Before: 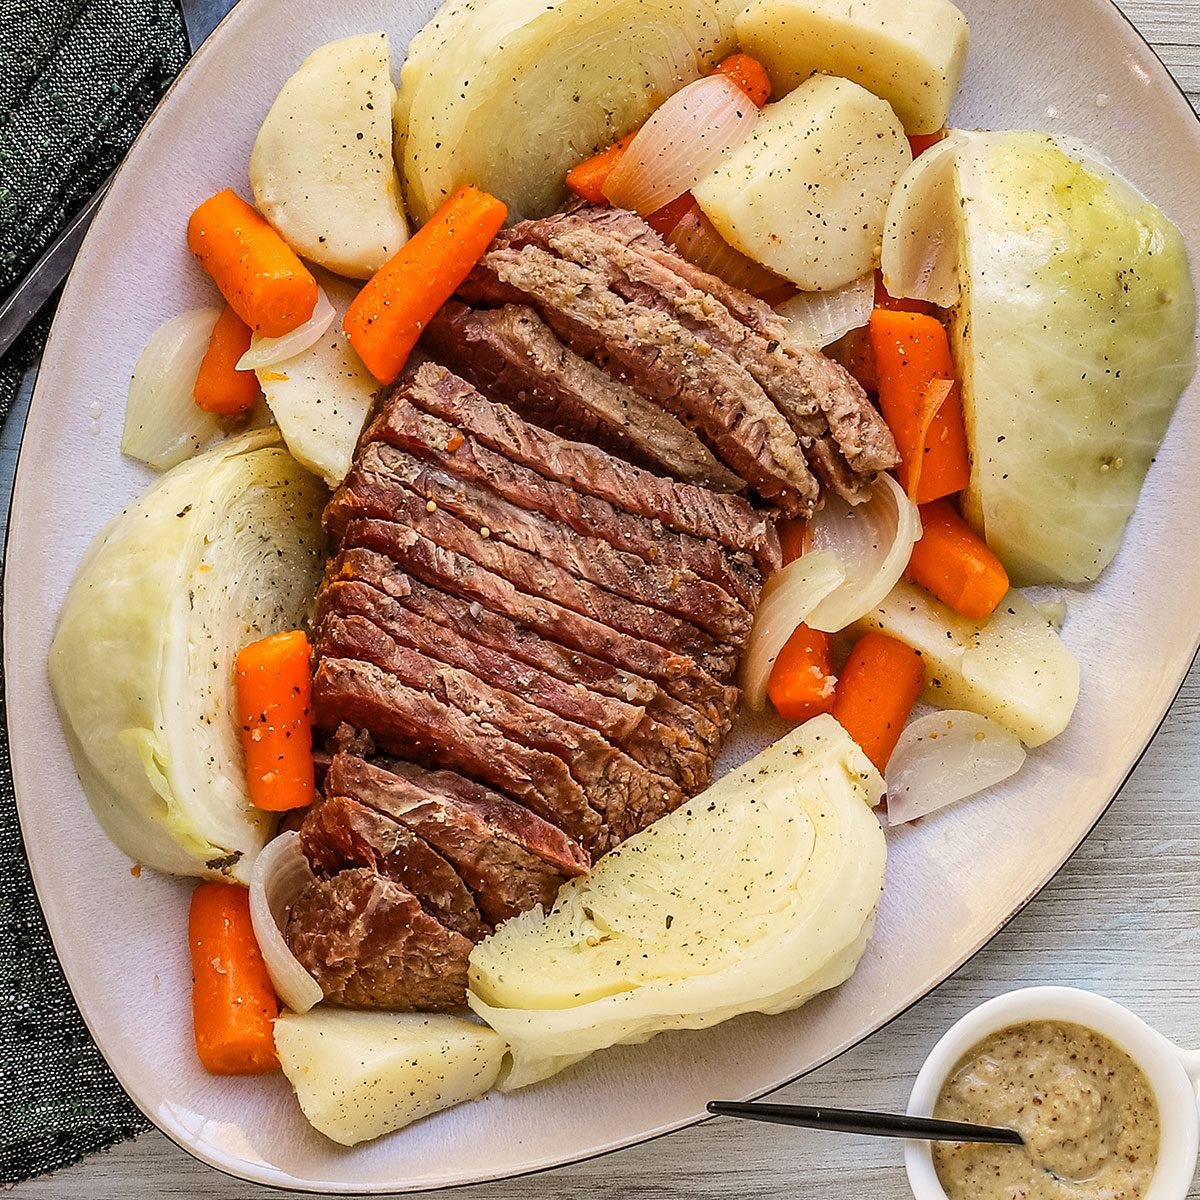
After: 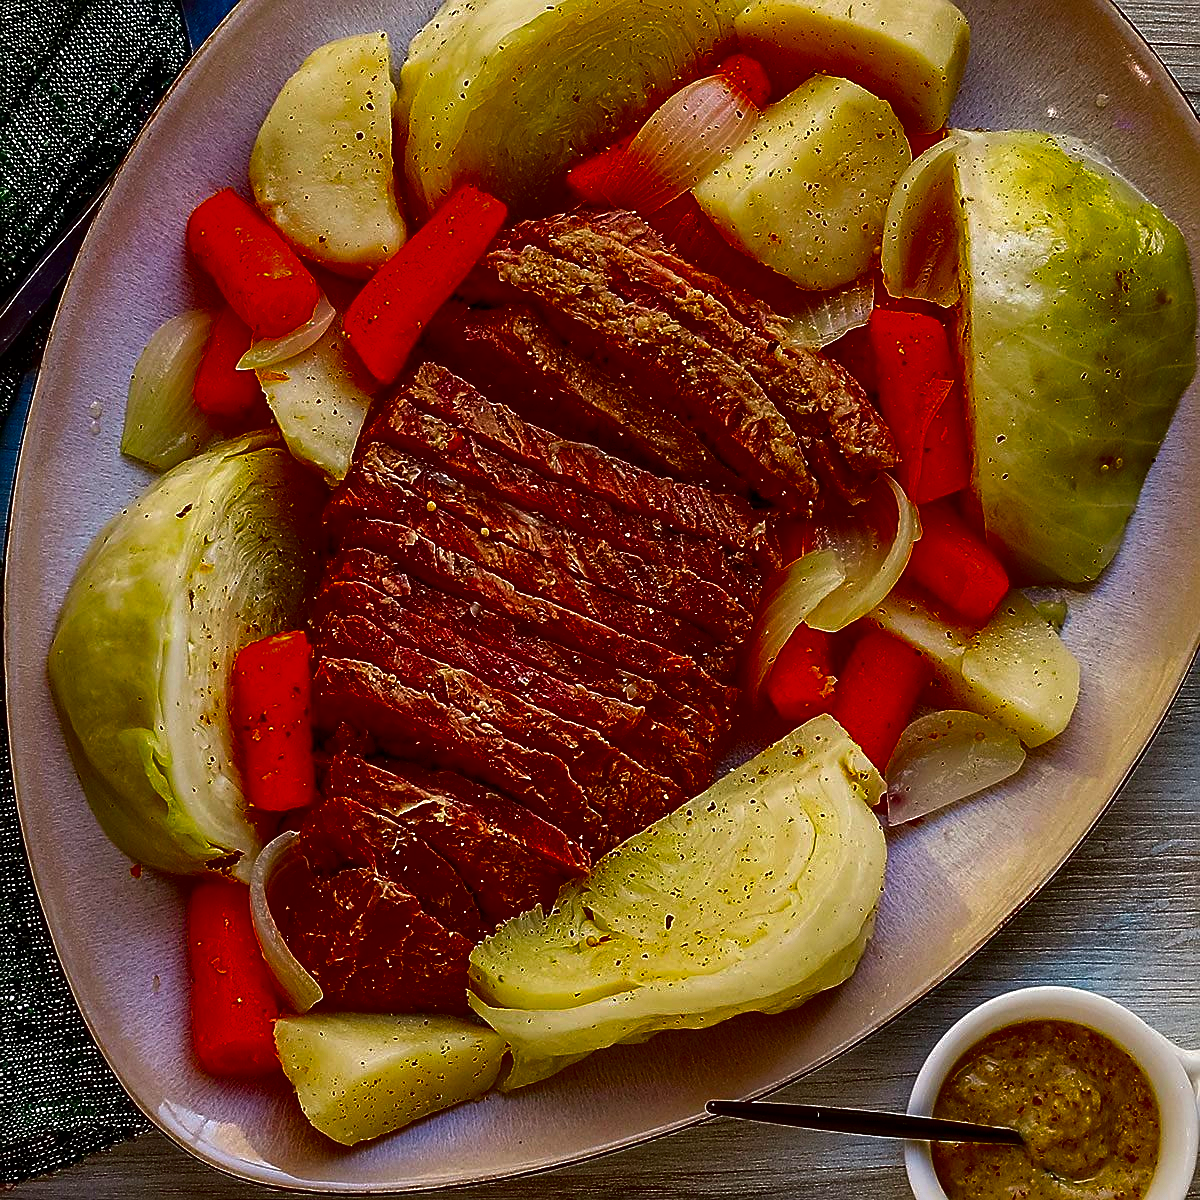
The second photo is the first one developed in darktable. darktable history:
sharpen: on, module defaults
color calibration: illuminant same as pipeline (D50), adaptation none (bypass), gamut compression 1.72
contrast brightness saturation: brightness -1, saturation 1
